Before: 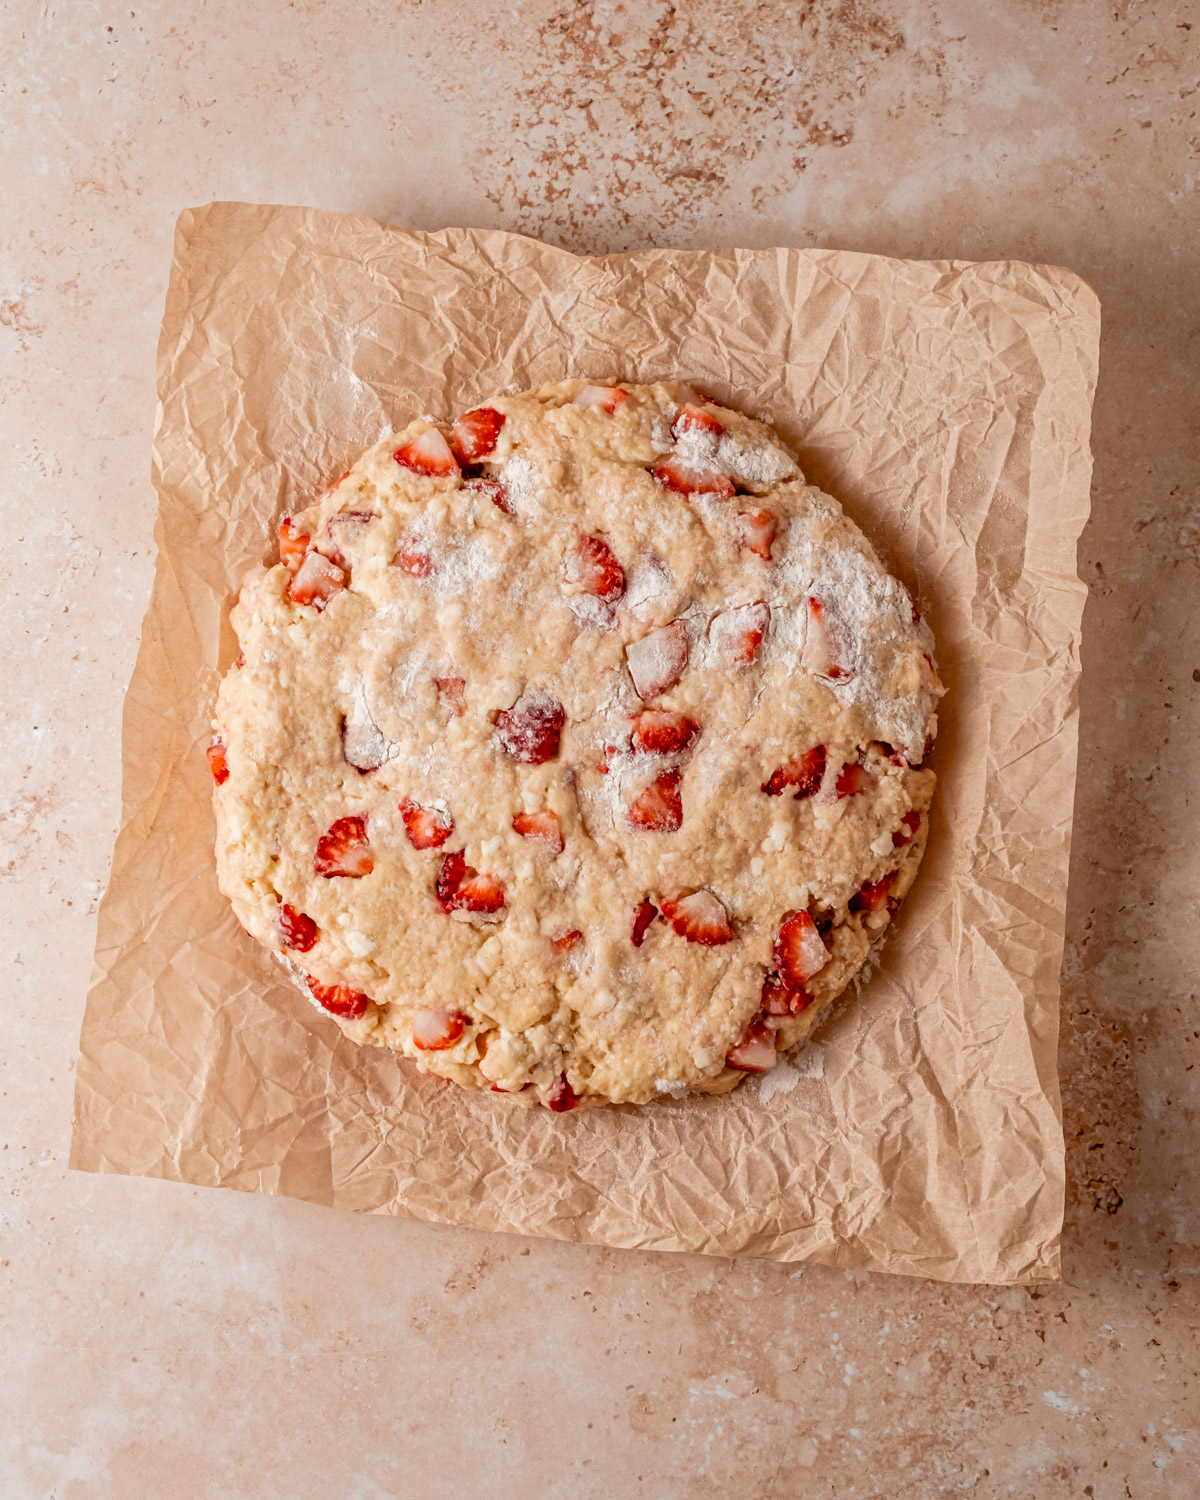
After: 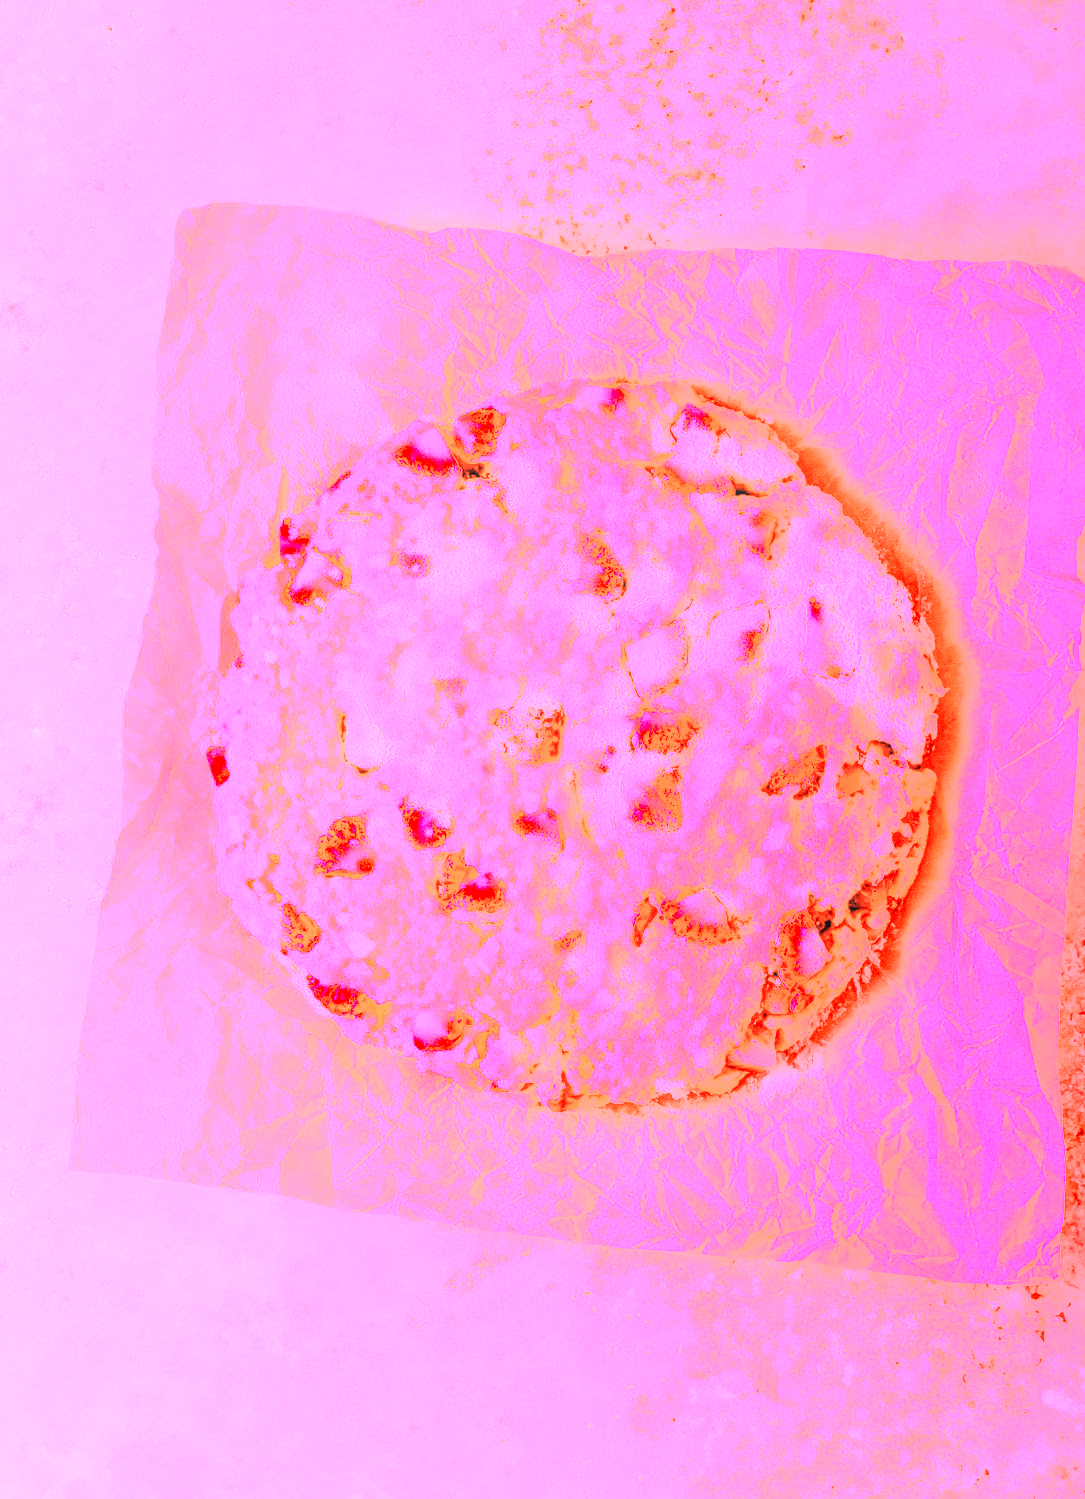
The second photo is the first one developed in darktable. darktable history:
crop: right 9.509%, bottom 0.031%
white balance: red 4.26, blue 1.802
local contrast: highlights 60%, shadows 60%, detail 160%
